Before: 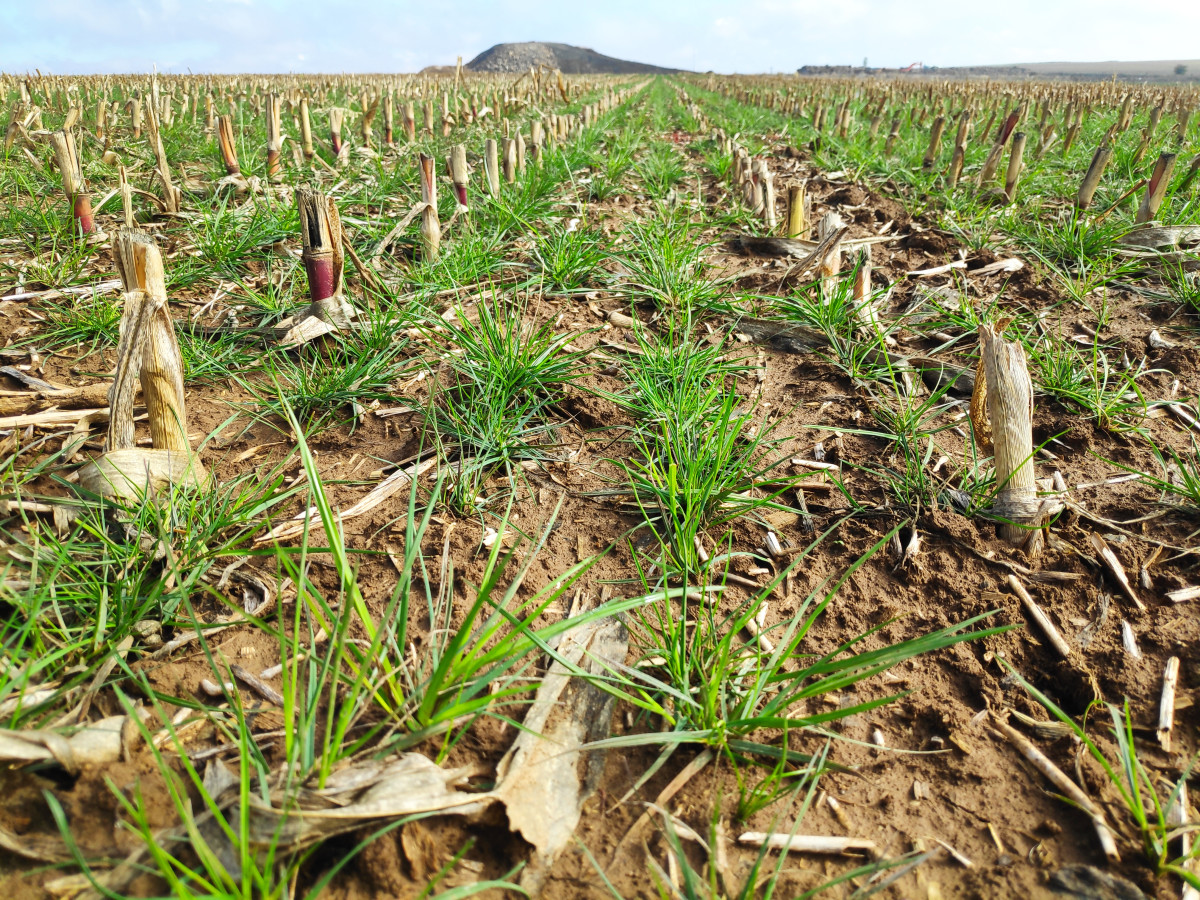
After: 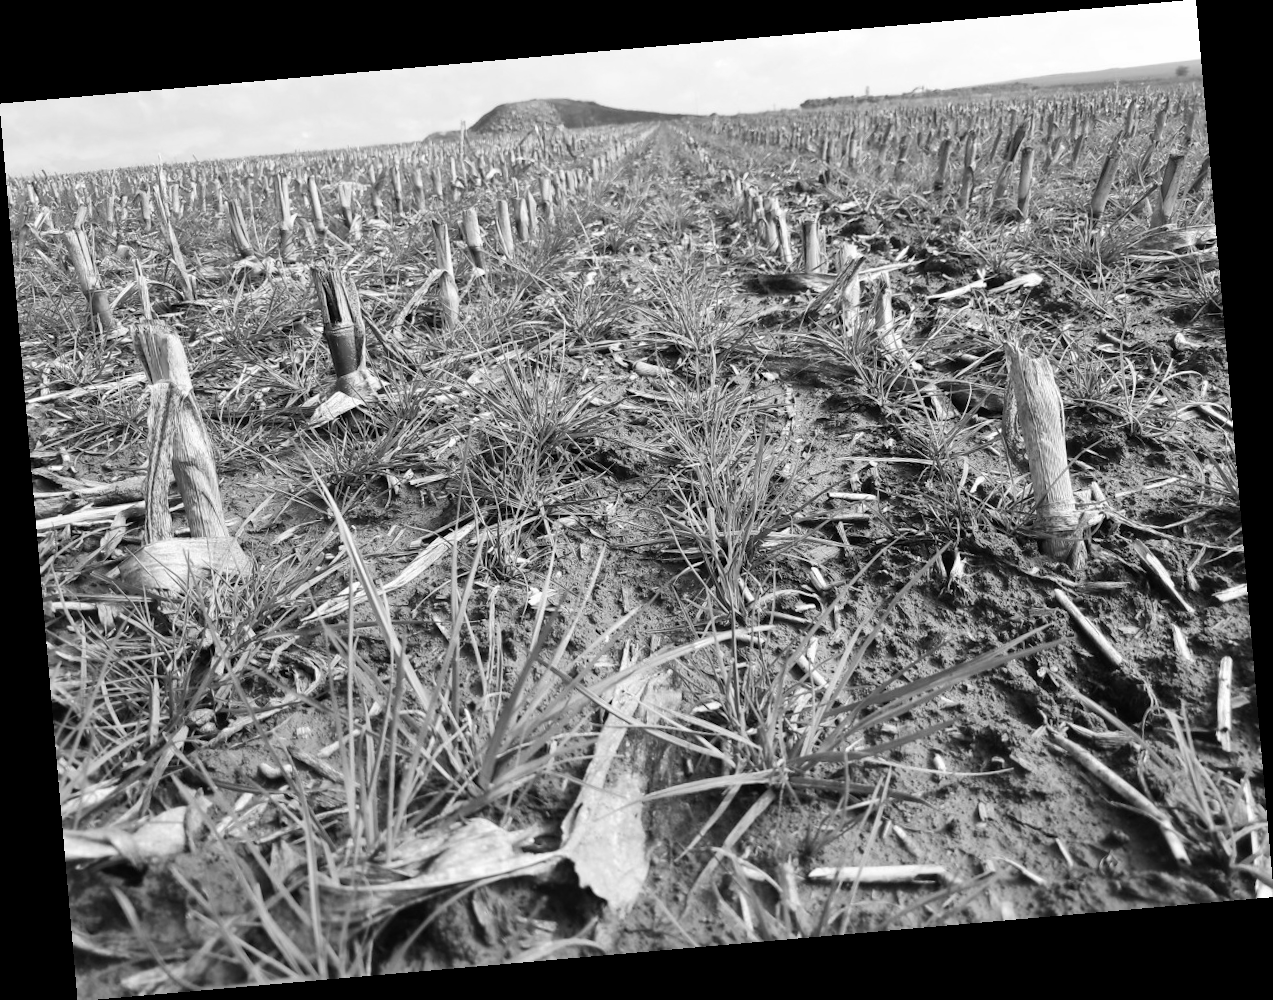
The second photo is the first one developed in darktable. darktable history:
rotate and perspective: rotation -4.98°, automatic cropping off
monochrome: on, module defaults
